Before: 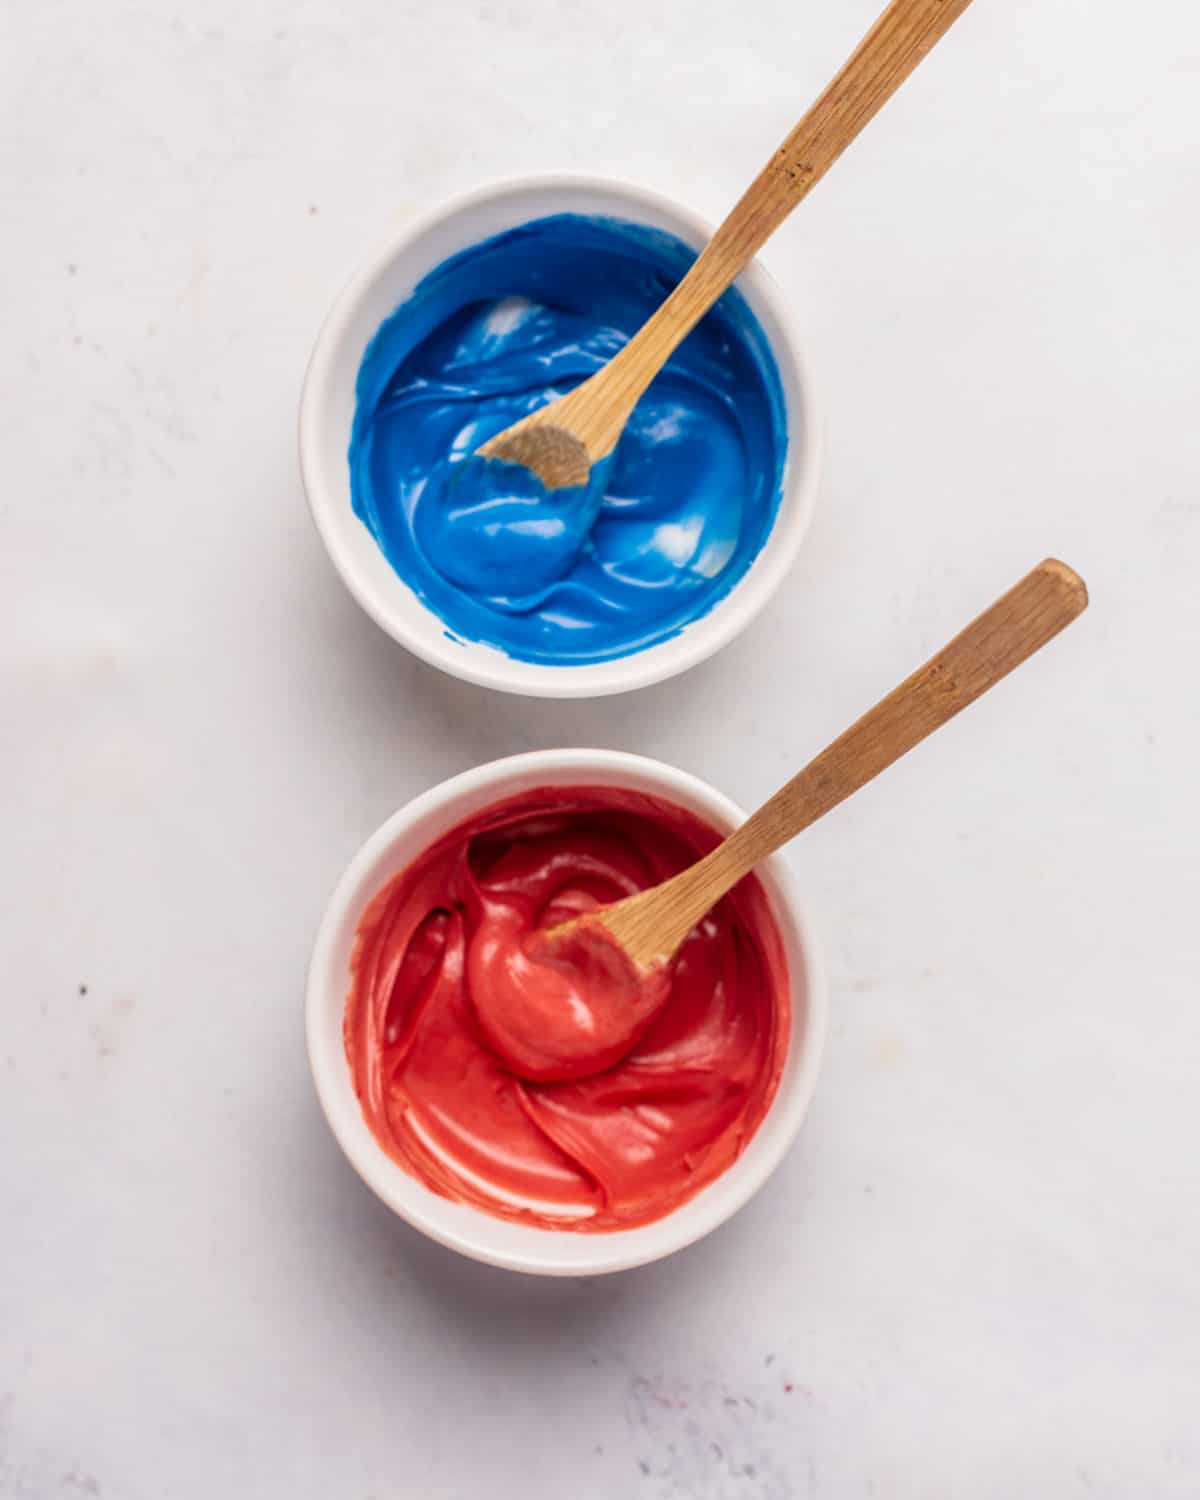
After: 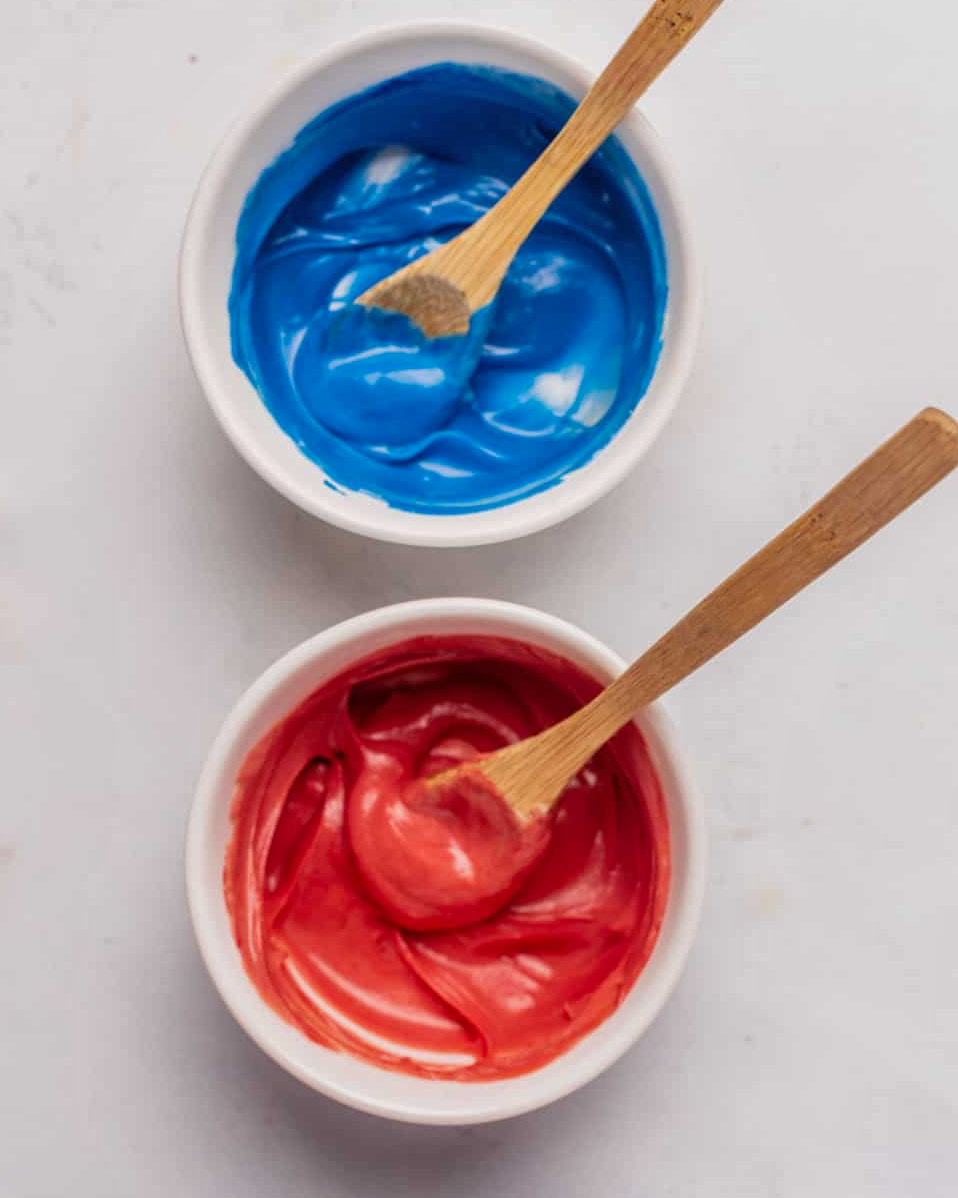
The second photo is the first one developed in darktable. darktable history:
shadows and highlights: shadows 25, white point adjustment -3, highlights -30
crop and rotate: left 10.071%, top 10.071%, right 10.02%, bottom 10.02%
